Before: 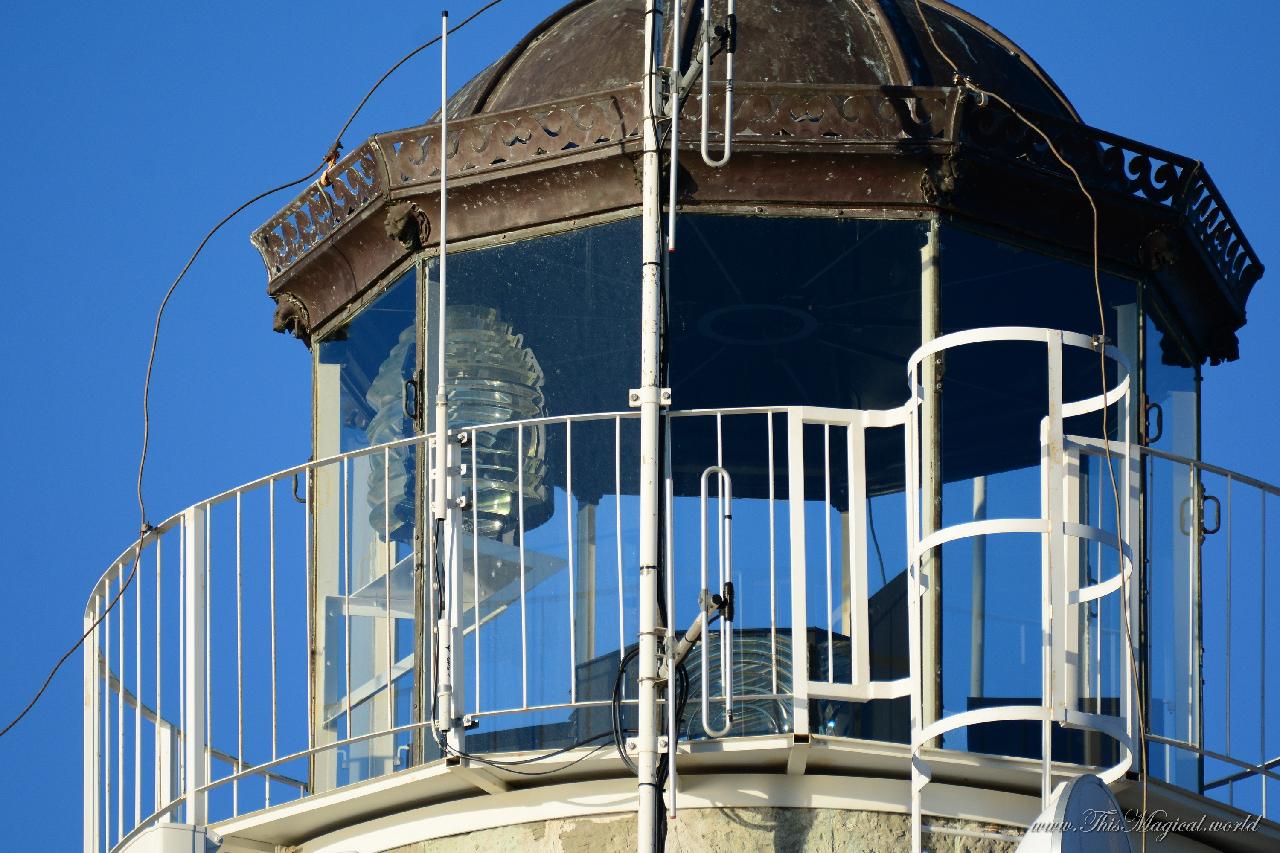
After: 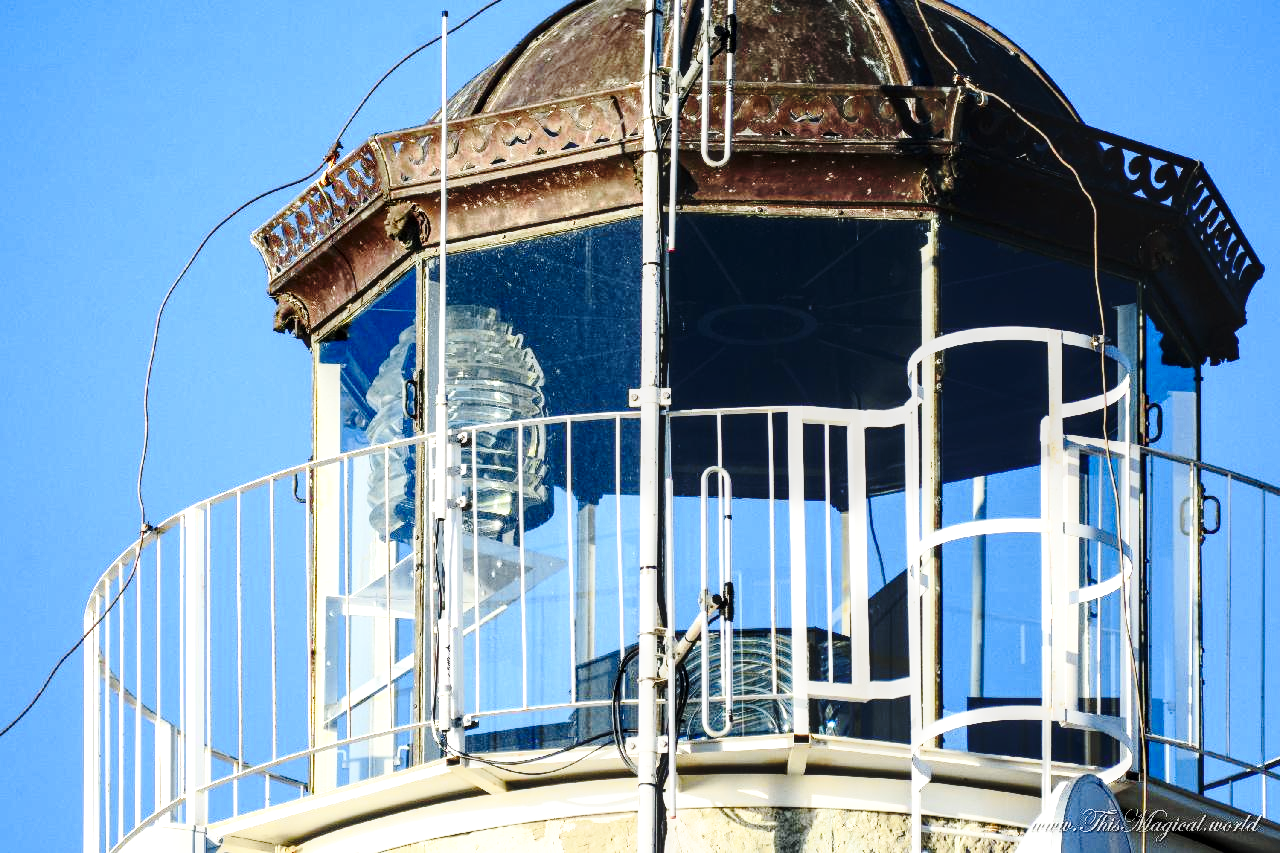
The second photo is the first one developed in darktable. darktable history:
local contrast: highlights 61%, detail 143%, midtone range 0.428
base curve: curves: ch0 [(0, 0) (0.032, 0.037) (0.105, 0.228) (0.435, 0.76) (0.856, 0.983) (1, 1)], preserve colors none
tone curve: curves: ch0 [(0, 0.003) (0.117, 0.101) (0.257, 0.246) (0.408, 0.432) (0.632, 0.716) (0.795, 0.884) (1, 1)]; ch1 [(0, 0) (0.227, 0.197) (0.405, 0.421) (0.501, 0.501) (0.522, 0.526) (0.546, 0.564) (0.589, 0.602) (0.696, 0.761) (0.976, 0.992)]; ch2 [(0, 0) (0.208, 0.176) (0.377, 0.38) (0.5, 0.5) (0.537, 0.534) (0.571, 0.577) (0.627, 0.64) (0.698, 0.76) (1, 1)], color space Lab, independent channels, preserve colors none
